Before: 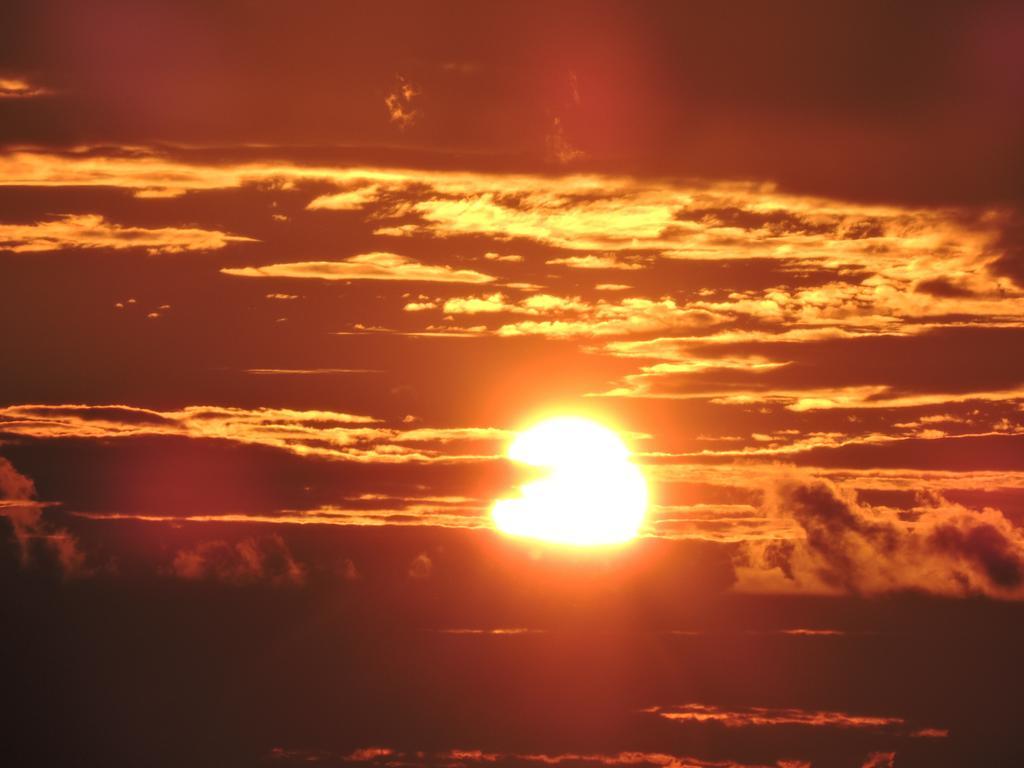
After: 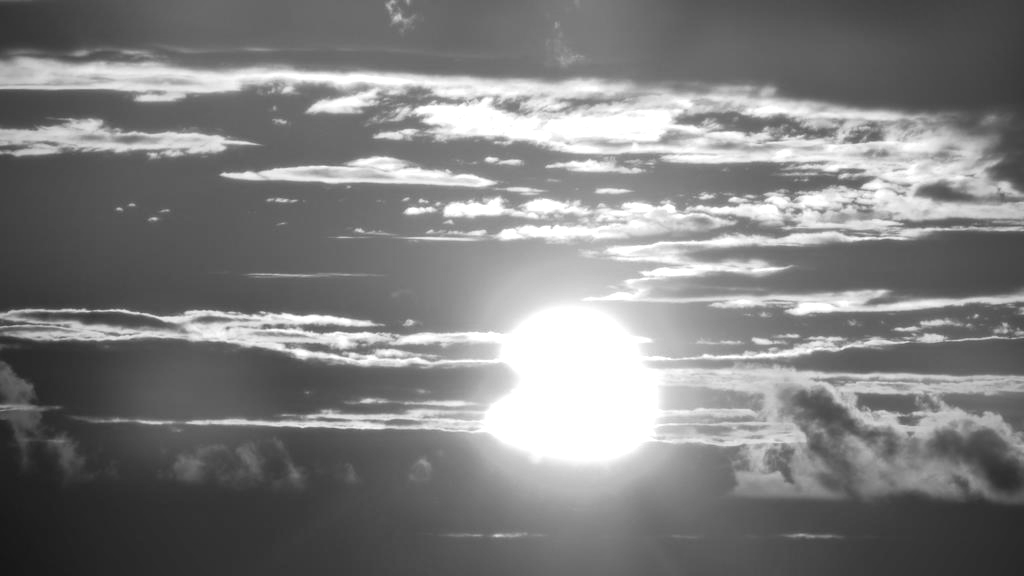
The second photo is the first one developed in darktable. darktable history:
vignetting: on, module defaults
monochrome: on, module defaults
crop and rotate: top 12.5%, bottom 12.5%
exposure: exposure 0.6 EV, compensate highlight preservation false
